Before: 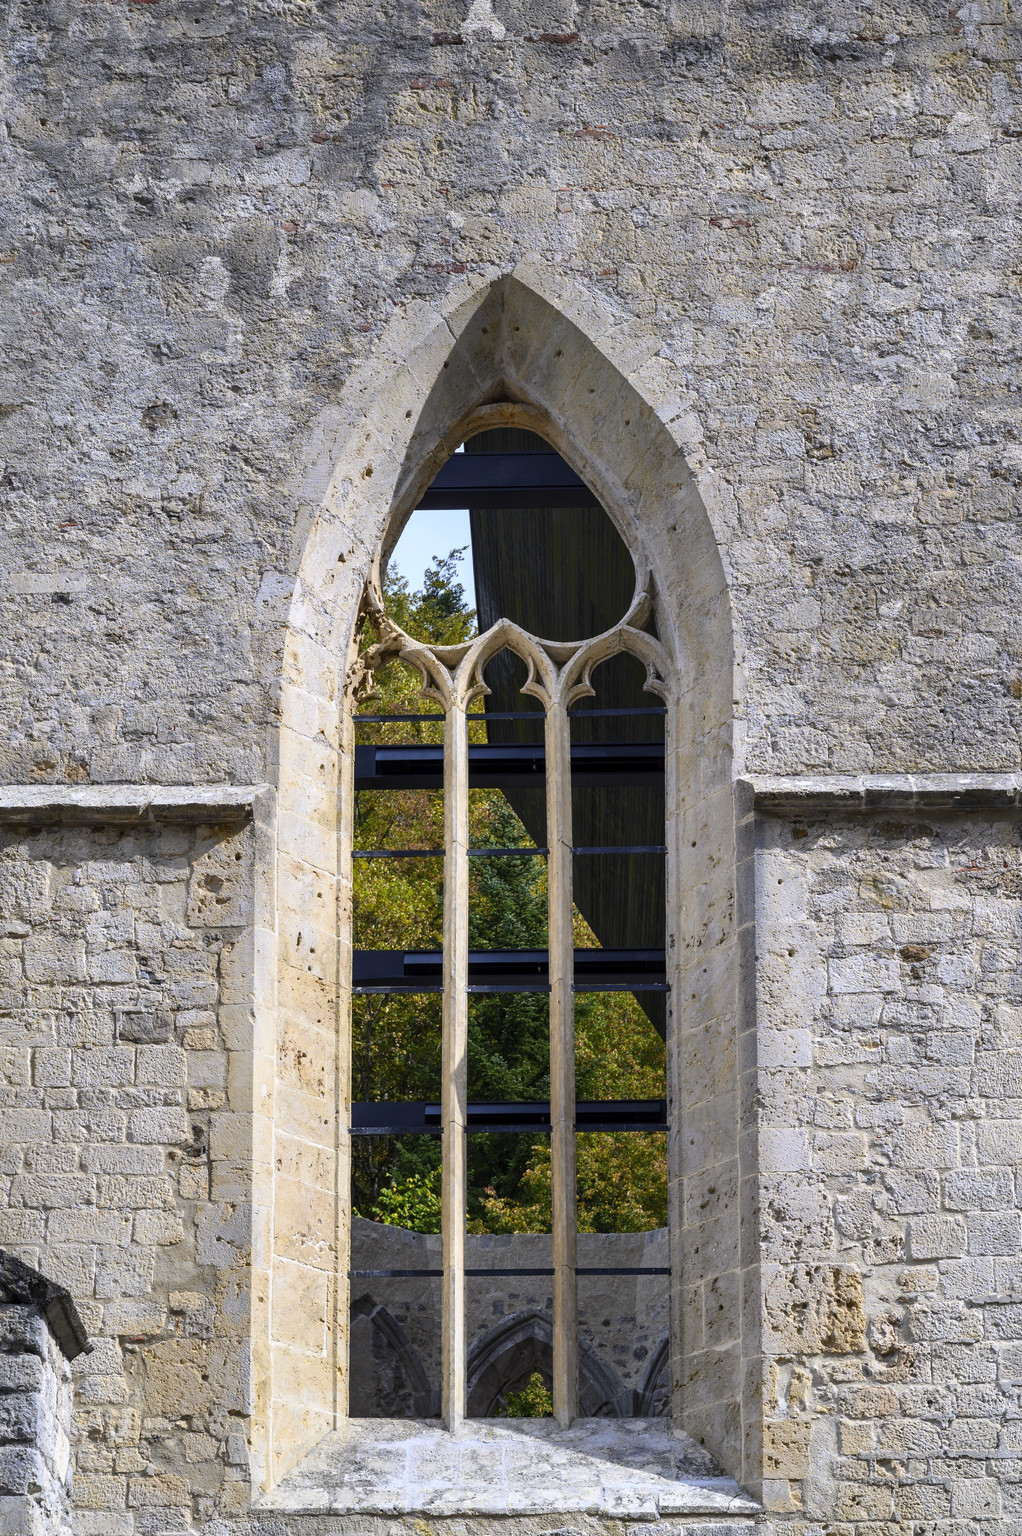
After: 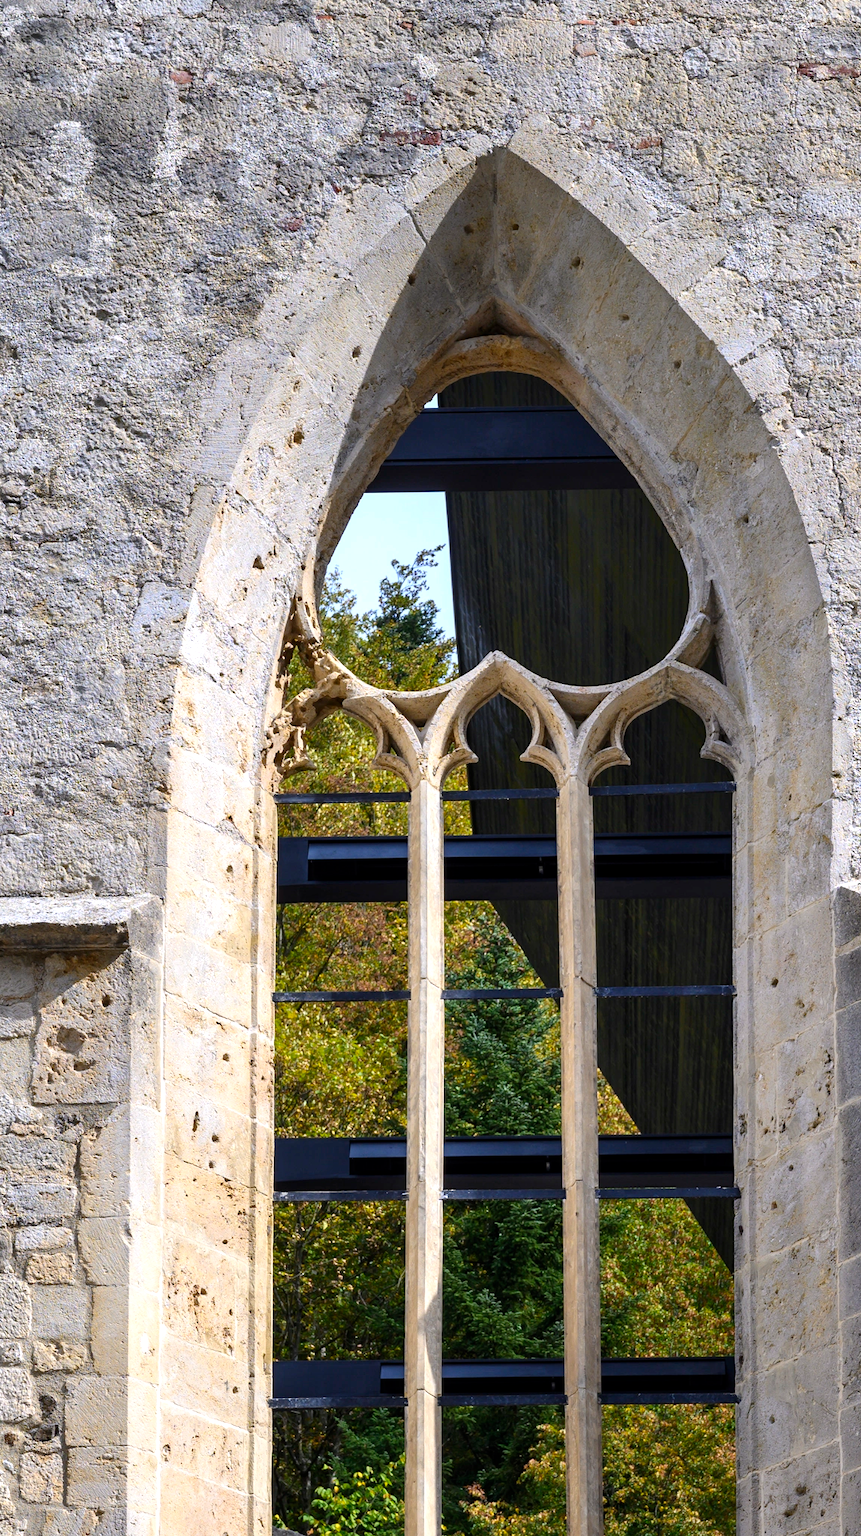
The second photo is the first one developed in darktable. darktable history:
crop: left 16.237%, top 11.344%, right 26.234%, bottom 20.441%
exposure: exposure 0.296 EV, compensate exposure bias true, compensate highlight preservation false
